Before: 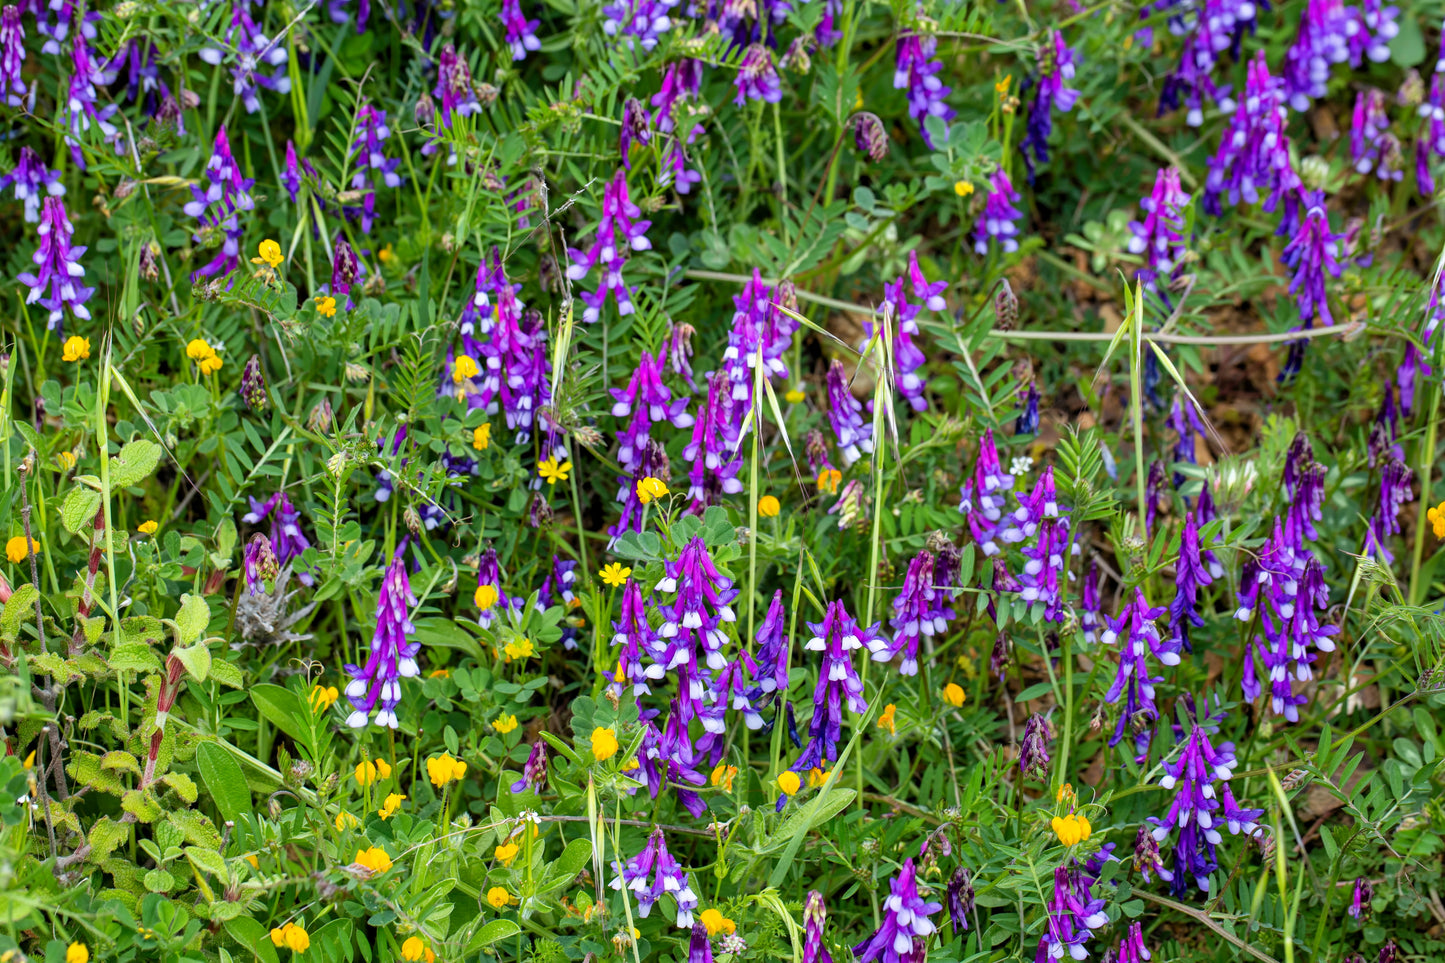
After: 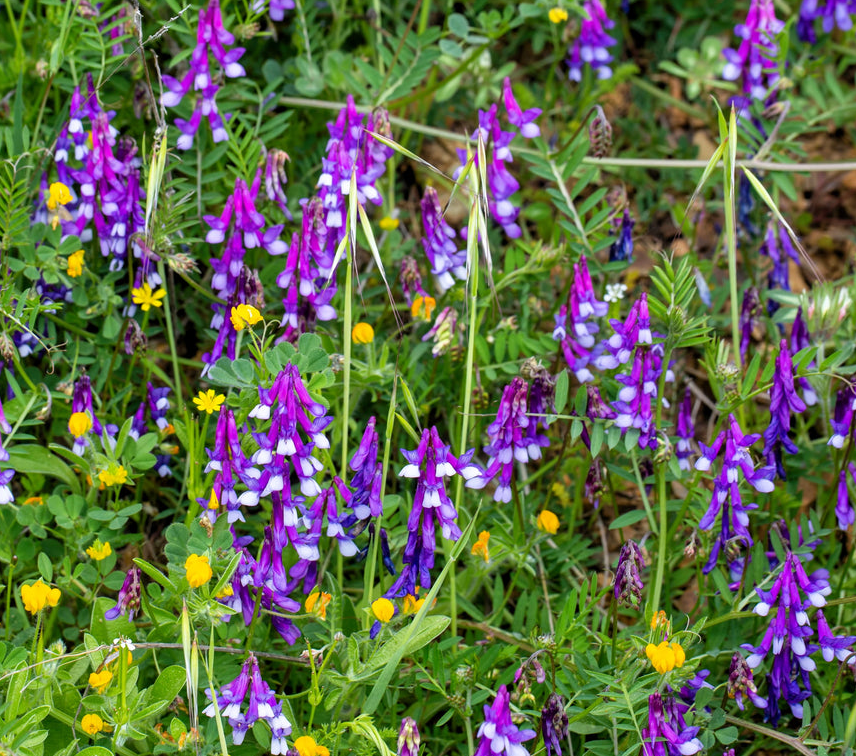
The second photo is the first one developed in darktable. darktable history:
crop and rotate: left 28.105%, top 18.038%, right 12.633%, bottom 3.362%
